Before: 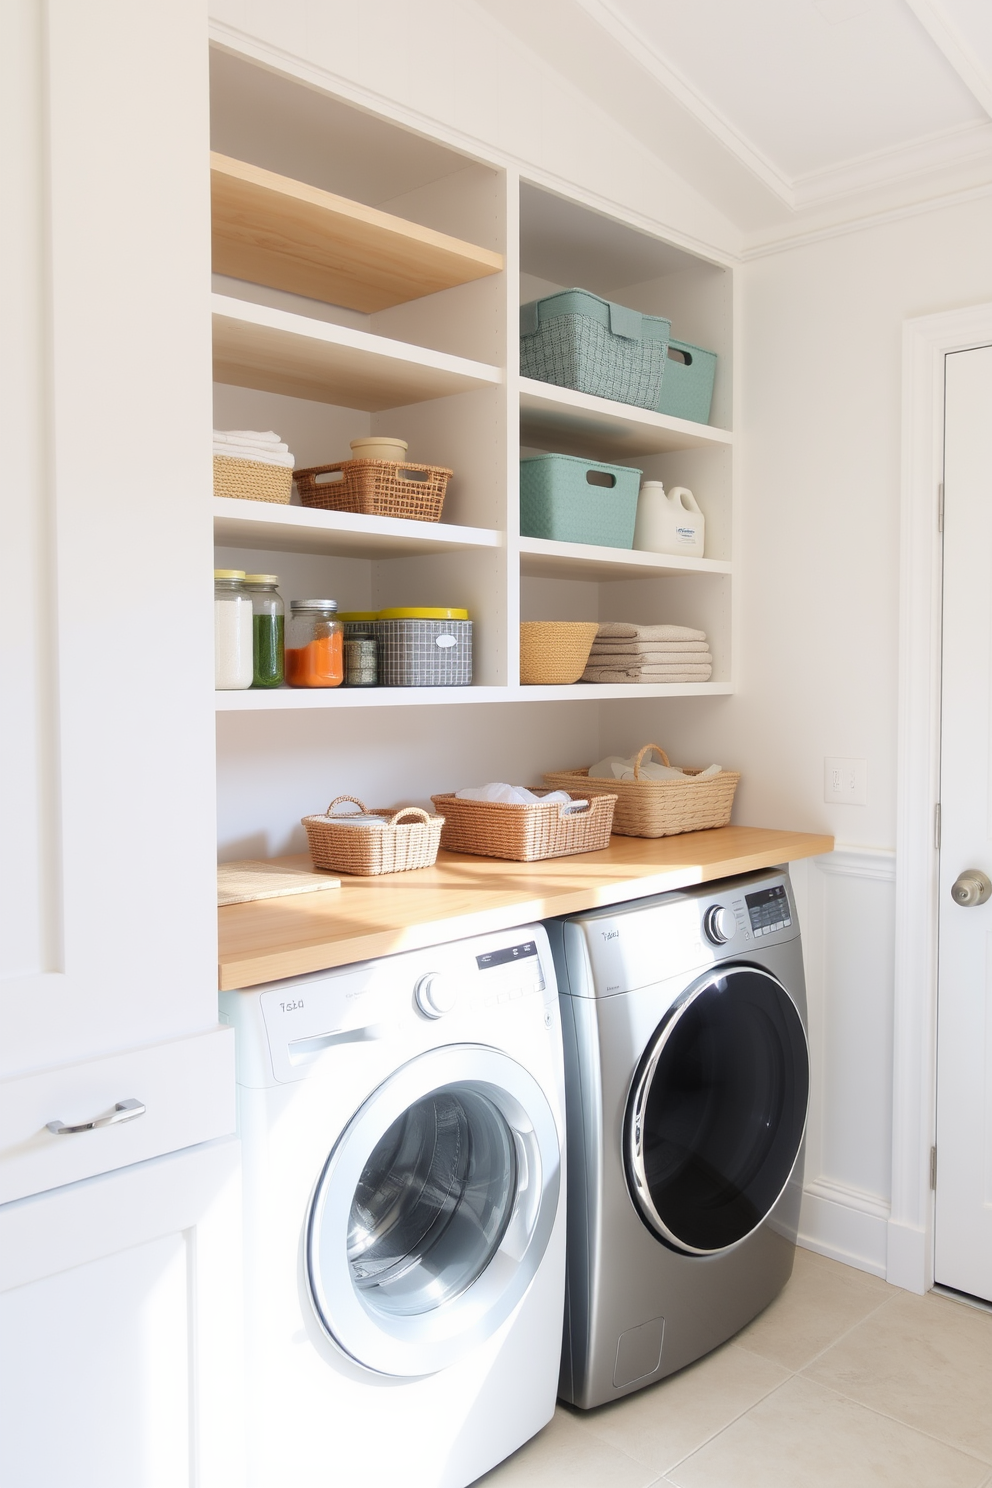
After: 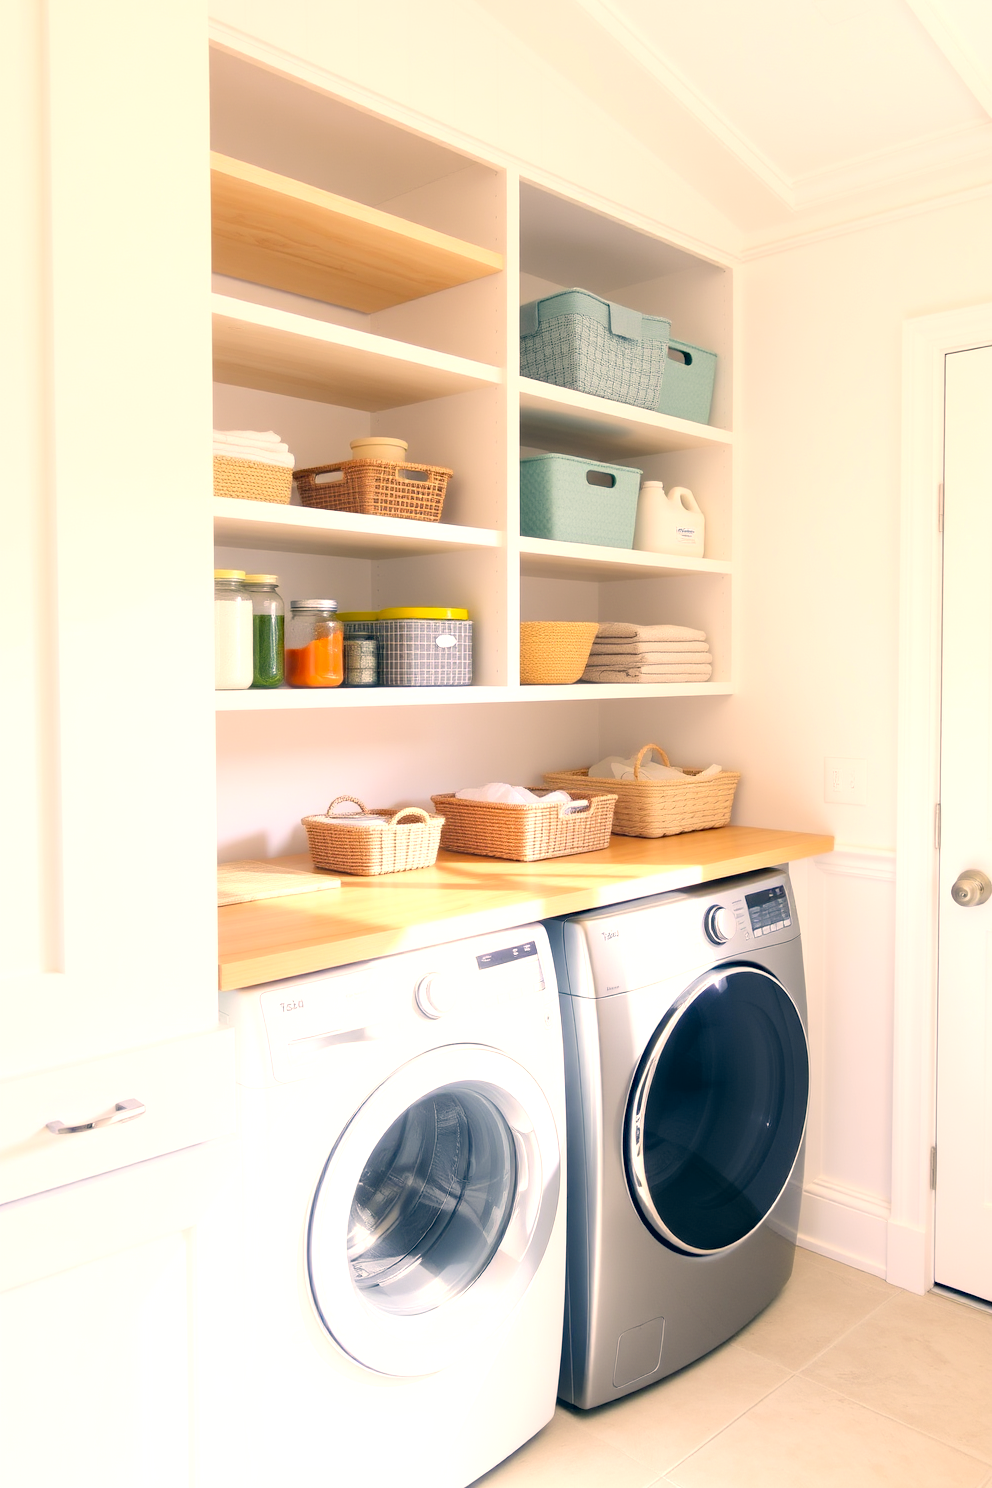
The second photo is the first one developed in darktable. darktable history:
contrast brightness saturation: contrast 0.029, brightness 0.065, saturation 0.124
haze removal: adaptive false
exposure: exposure 0.481 EV, compensate highlight preservation false
color correction: highlights a* 10.31, highlights b* 14.34, shadows a* -9.76, shadows b* -15.12
